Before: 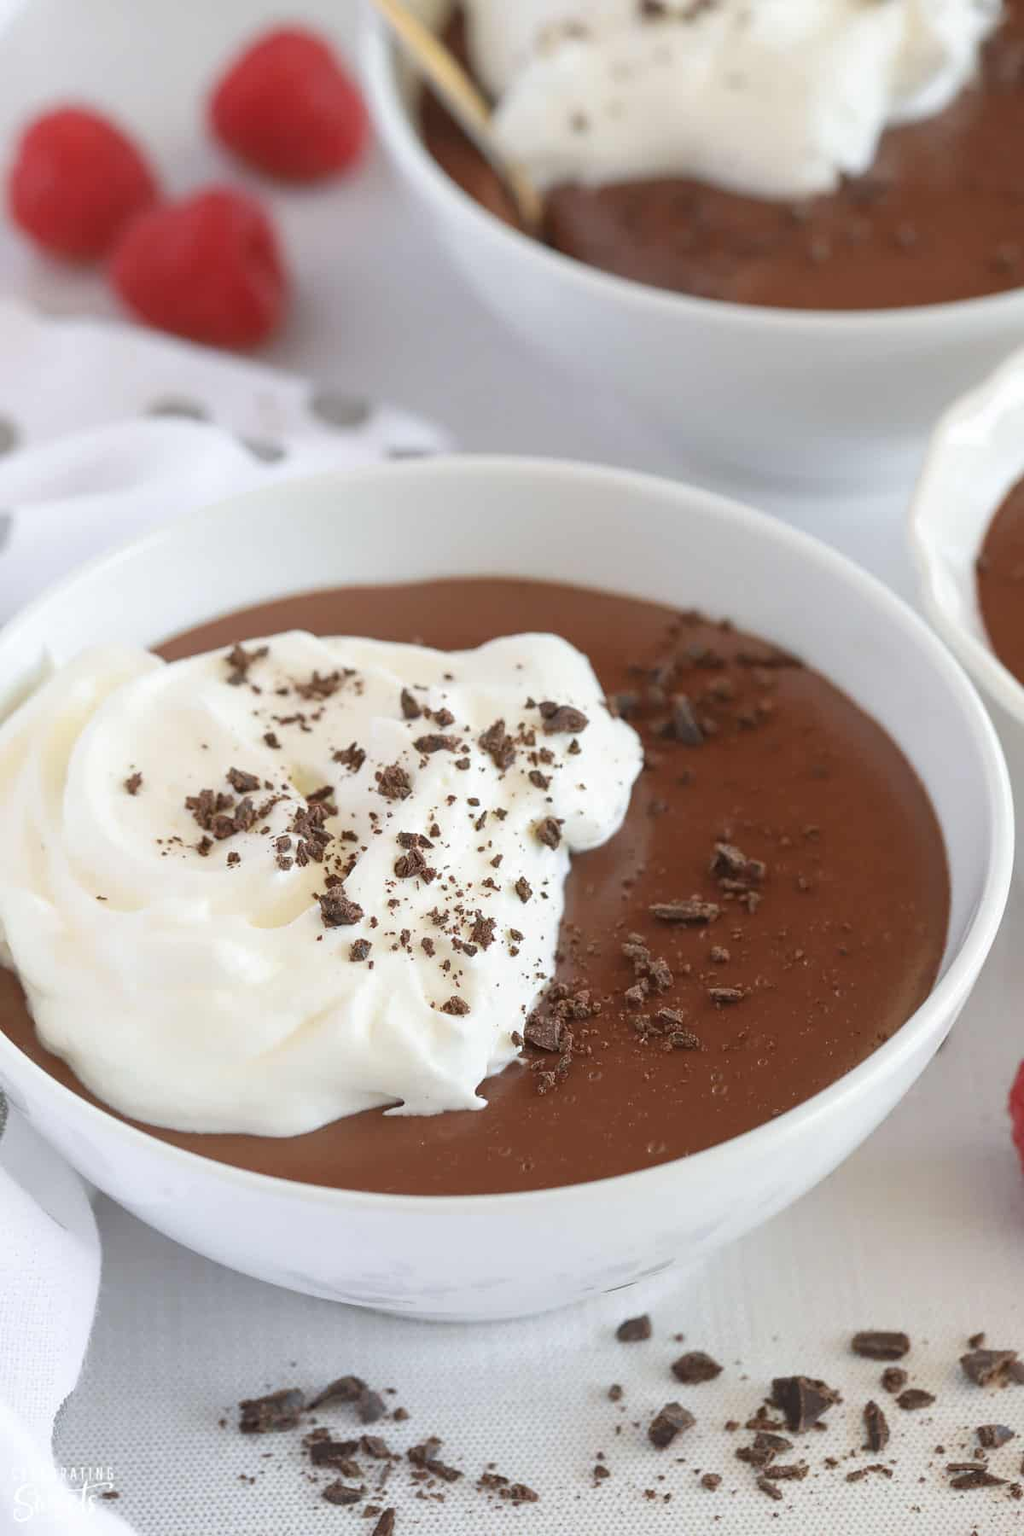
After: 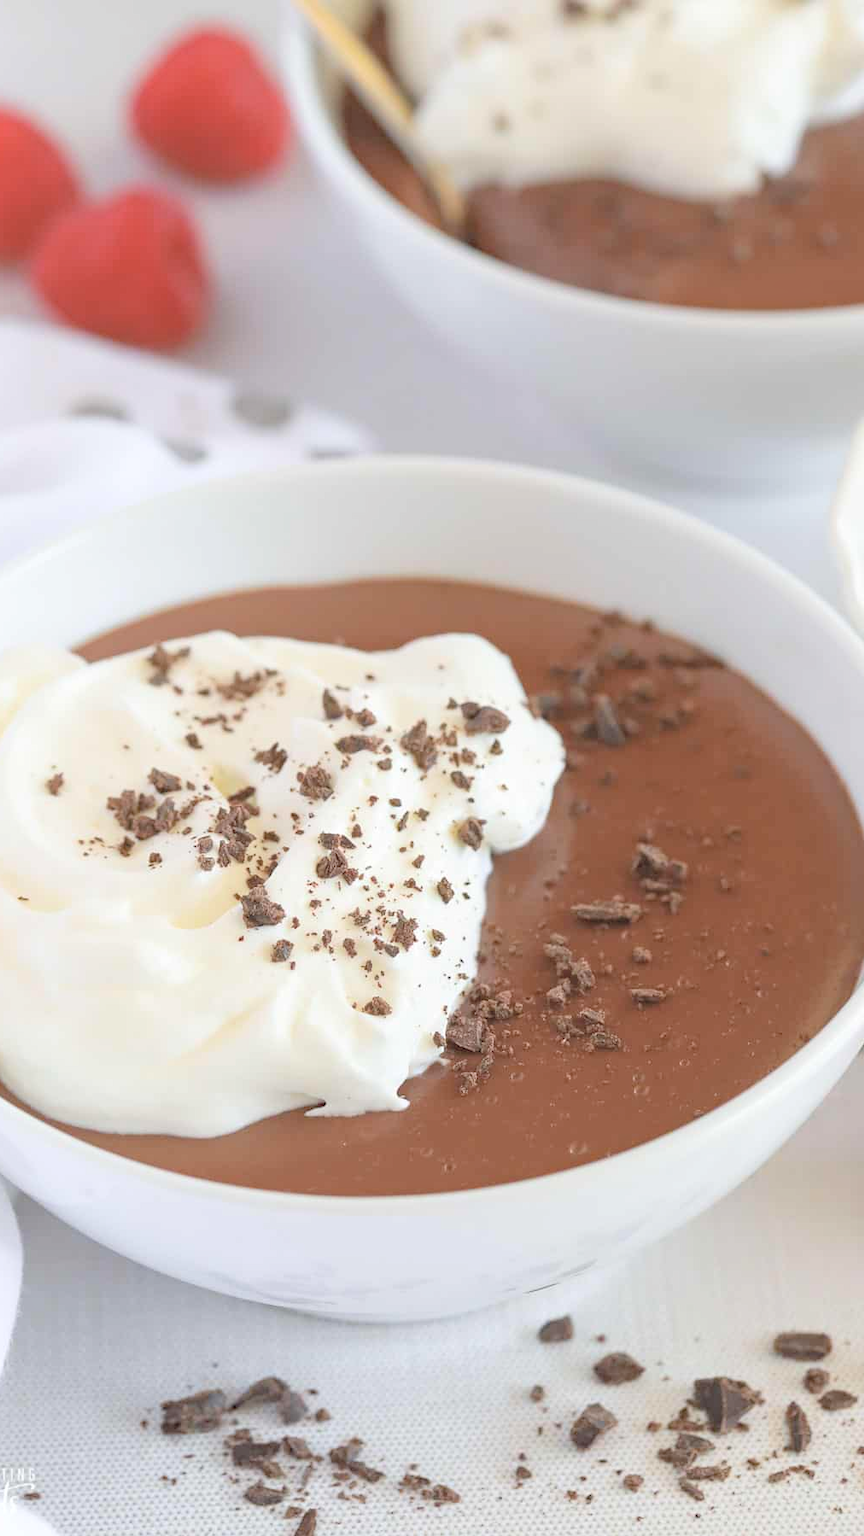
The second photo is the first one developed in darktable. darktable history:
contrast brightness saturation: brightness 0.286
haze removal: compatibility mode true, adaptive false
crop: left 7.681%, right 7.851%
